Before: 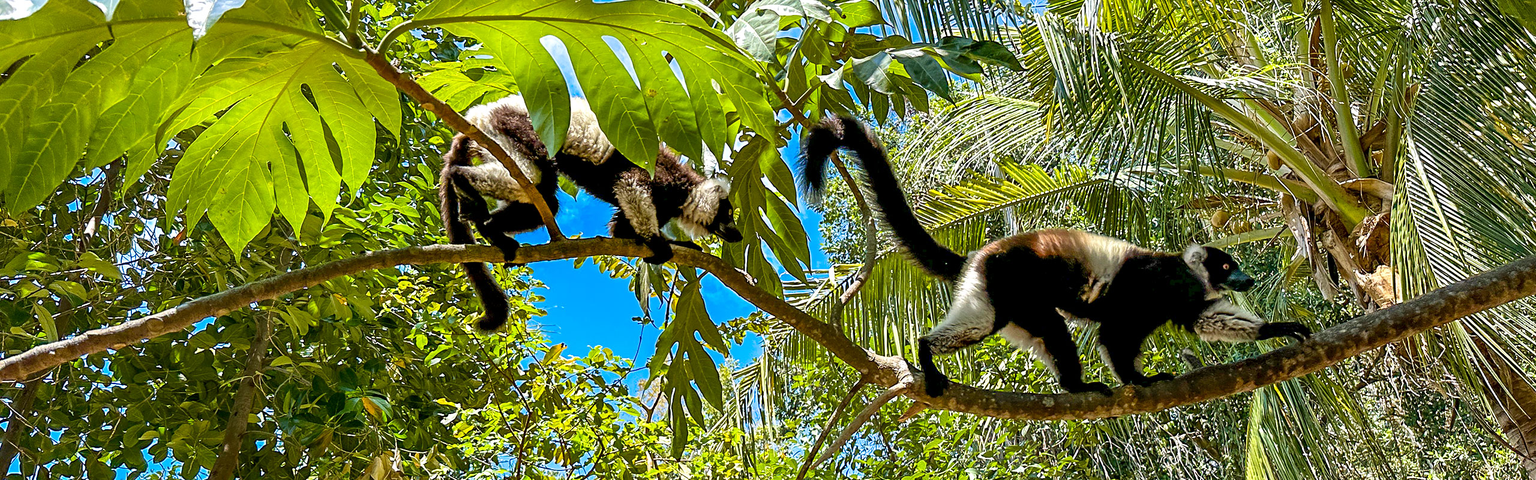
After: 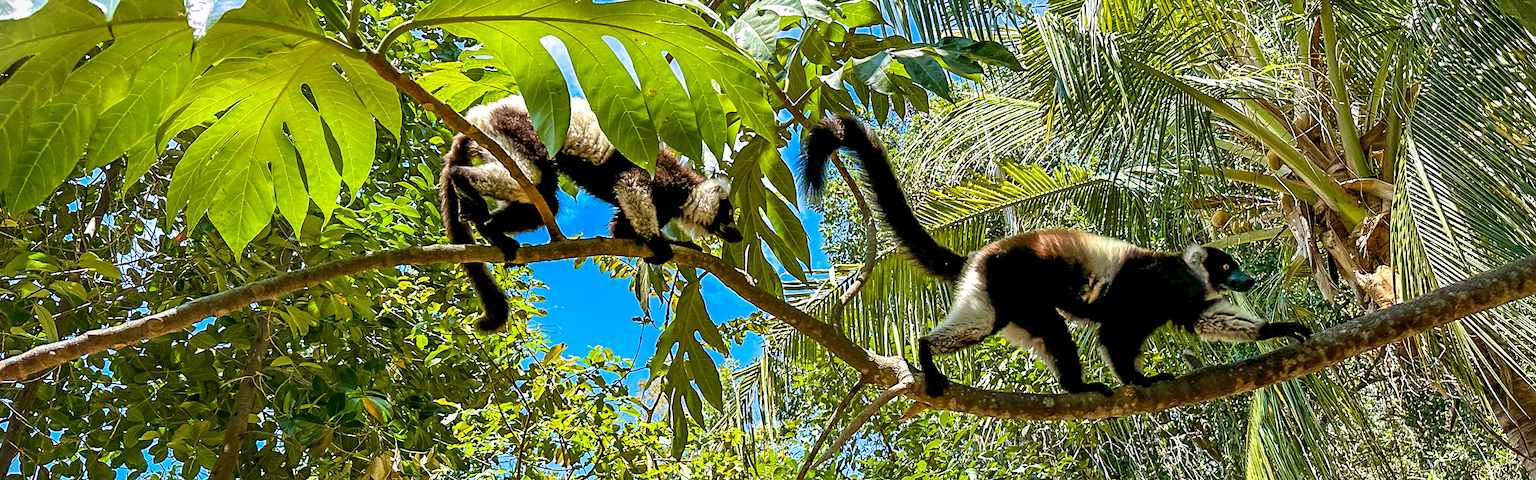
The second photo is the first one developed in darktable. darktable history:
vignetting: fall-off start 100.29%, width/height ratio 1.311, unbound false
velvia: on, module defaults
